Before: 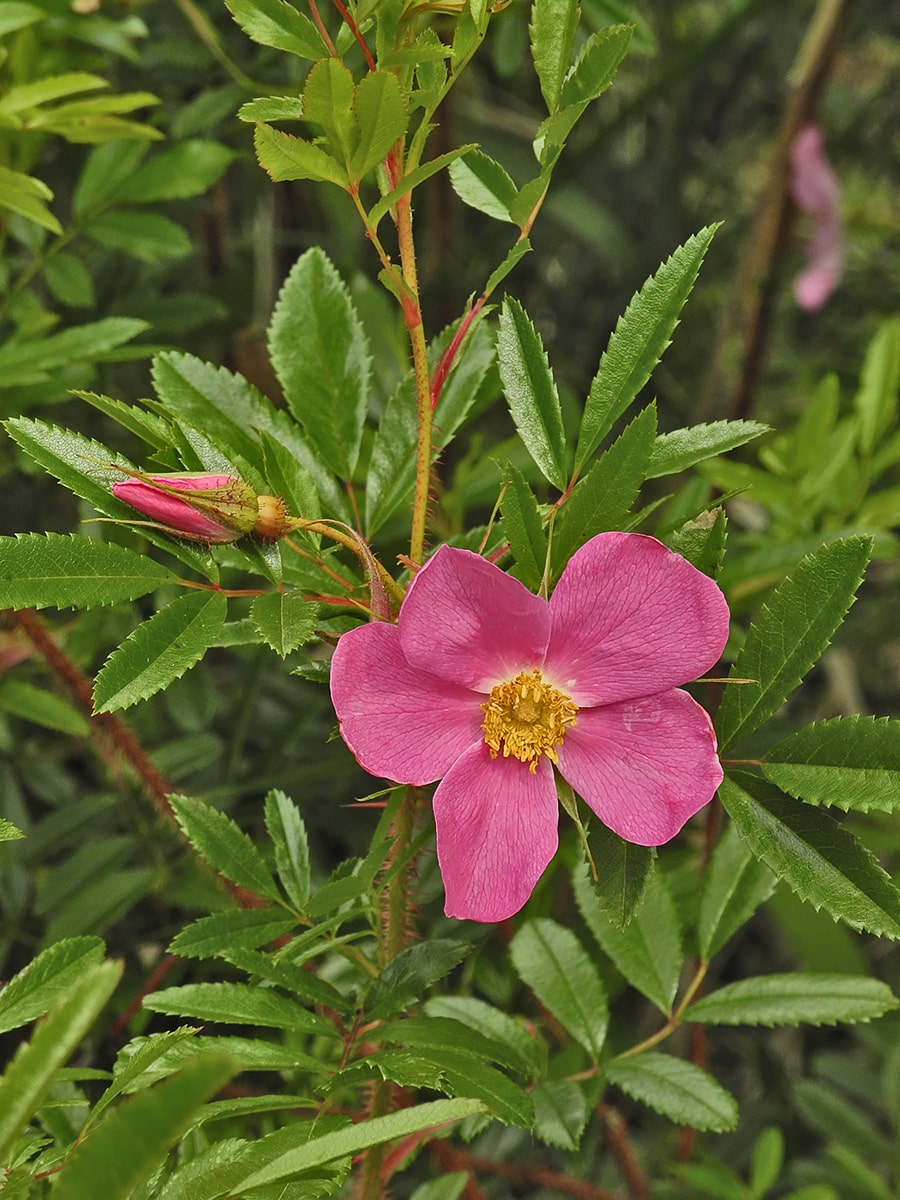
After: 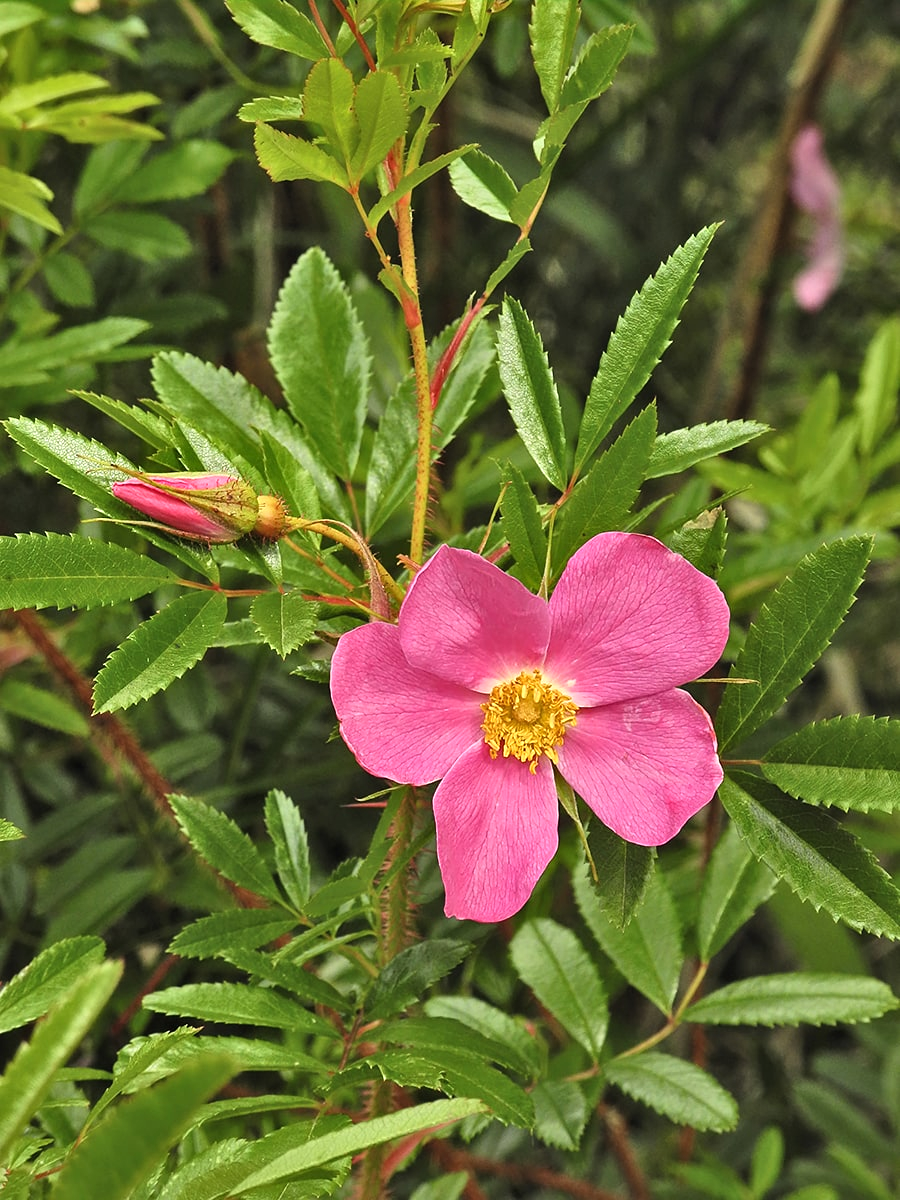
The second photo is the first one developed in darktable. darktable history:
tone equalizer: -8 EV -0.77 EV, -7 EV -0.695 EV, -6 EV -0.621 EV, -5 EV -0.374 EV, -3 EV 0.398 EV, -2 EV 0.6 EV, -1 EV 0.678 EV, +0 EV 0.763 EV, mask exposure compensation -0.492 EV
